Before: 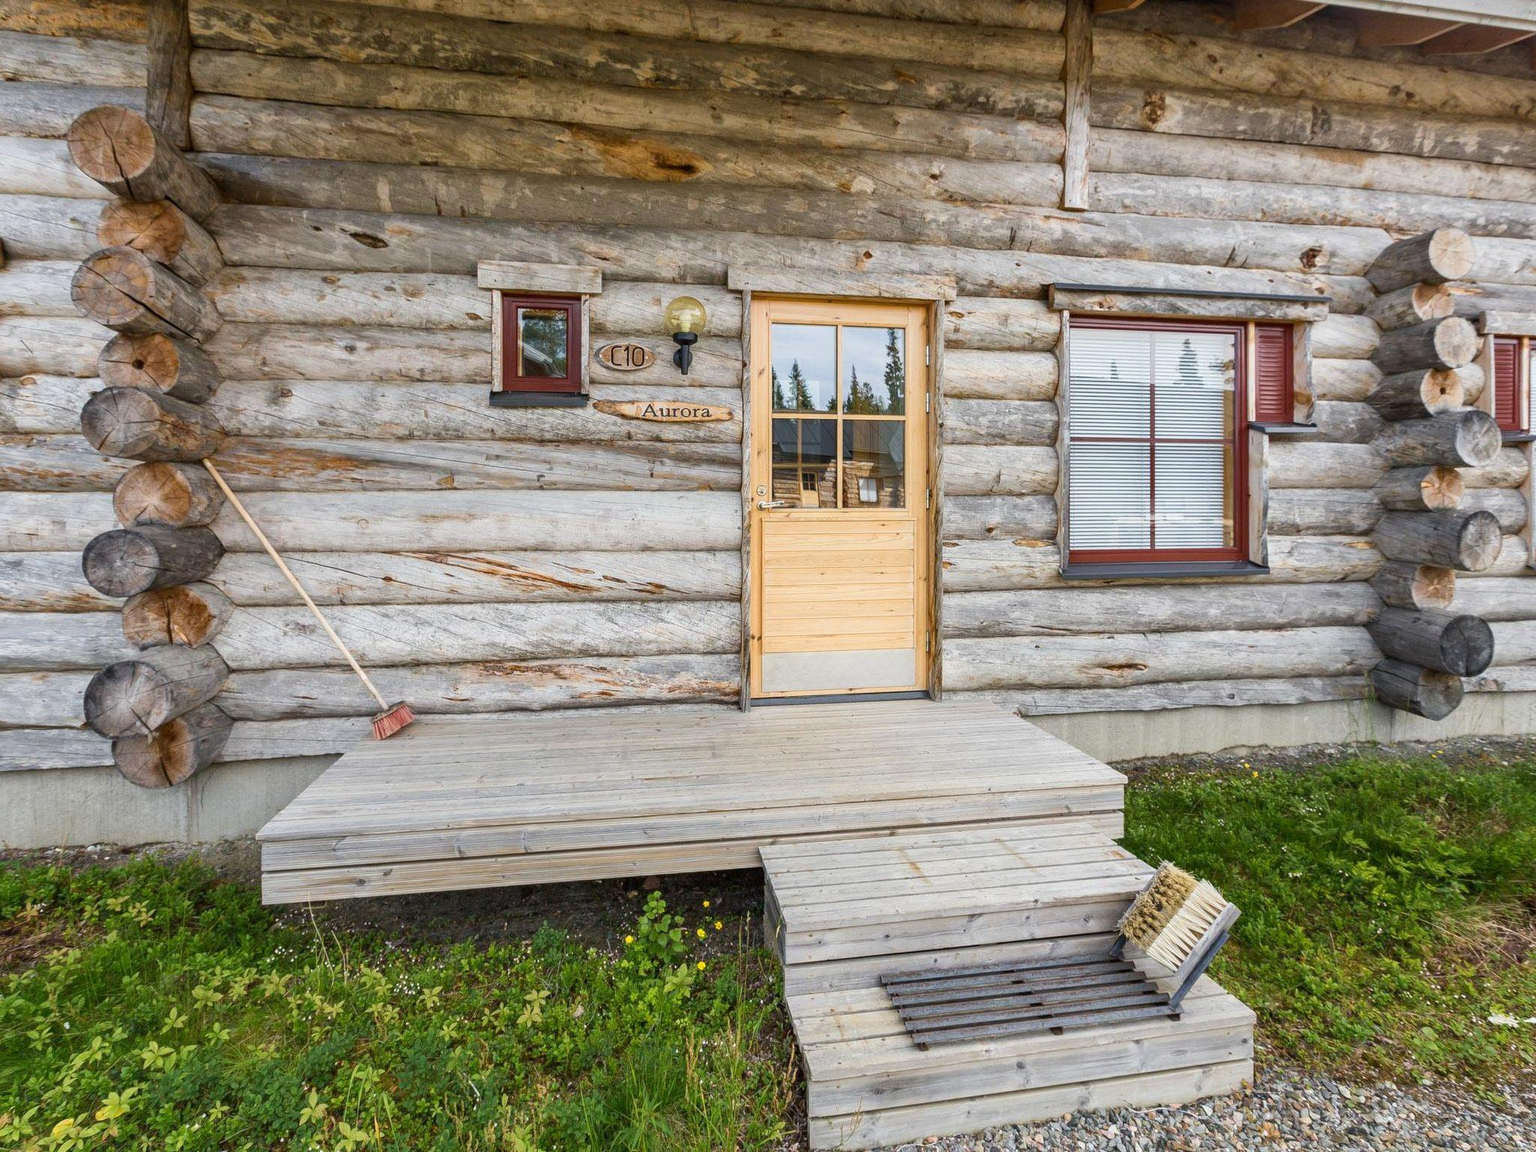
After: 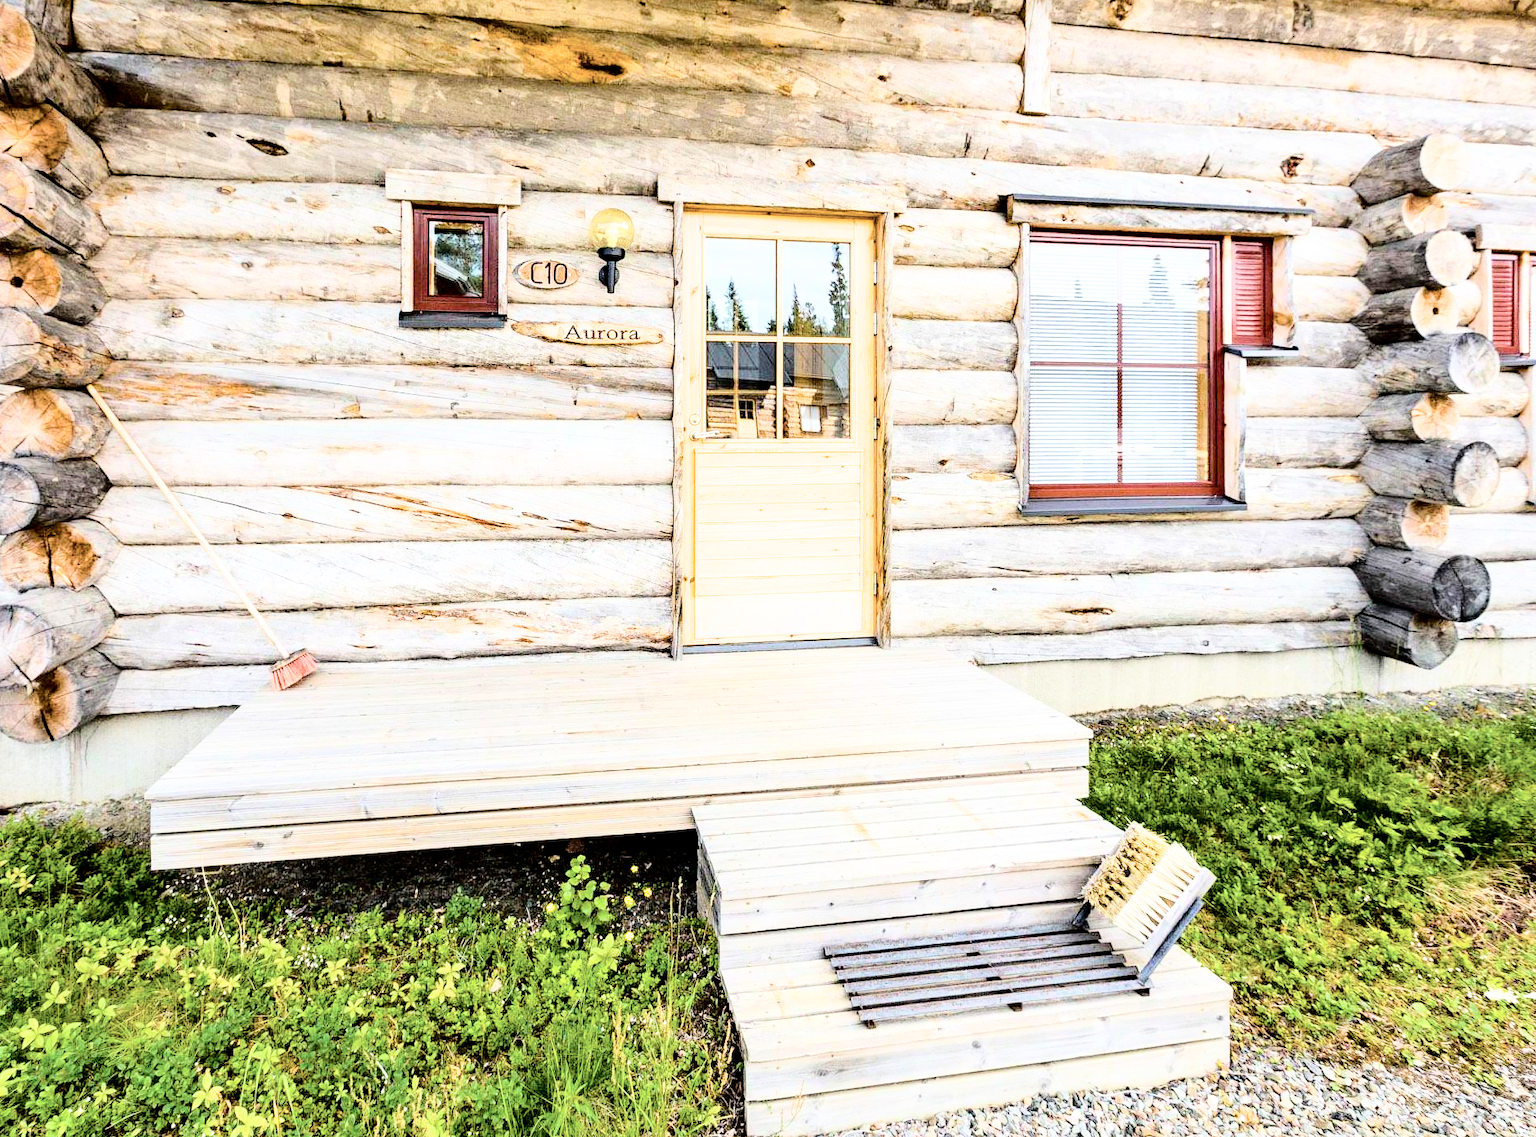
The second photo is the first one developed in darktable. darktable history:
filmic rgb: black relative exposure -4.92 EV, white relative exposure 2.84 EV, threshold 3 EV, hardness 3.71, enable highlight reconstruction true
tone curve: curves: ch0 [(0, 0) (0.004, 0) (0.133, 0.071) (0.325, 0.456) (0.832, 0.957) (1, 1)], color space Lab, independent channels, preserve colors none
color balance rgb: perceptual saturation grading › global saturation 25.12%, perceptual saturation grading › highlights -50.126%, perceptual saturation grading › shadows 31.002%, perceptual brilliance grading › global brilliance 18.532%, global vibrance 18.447%
crop and rotate: left 8.04%, top 9.118%
